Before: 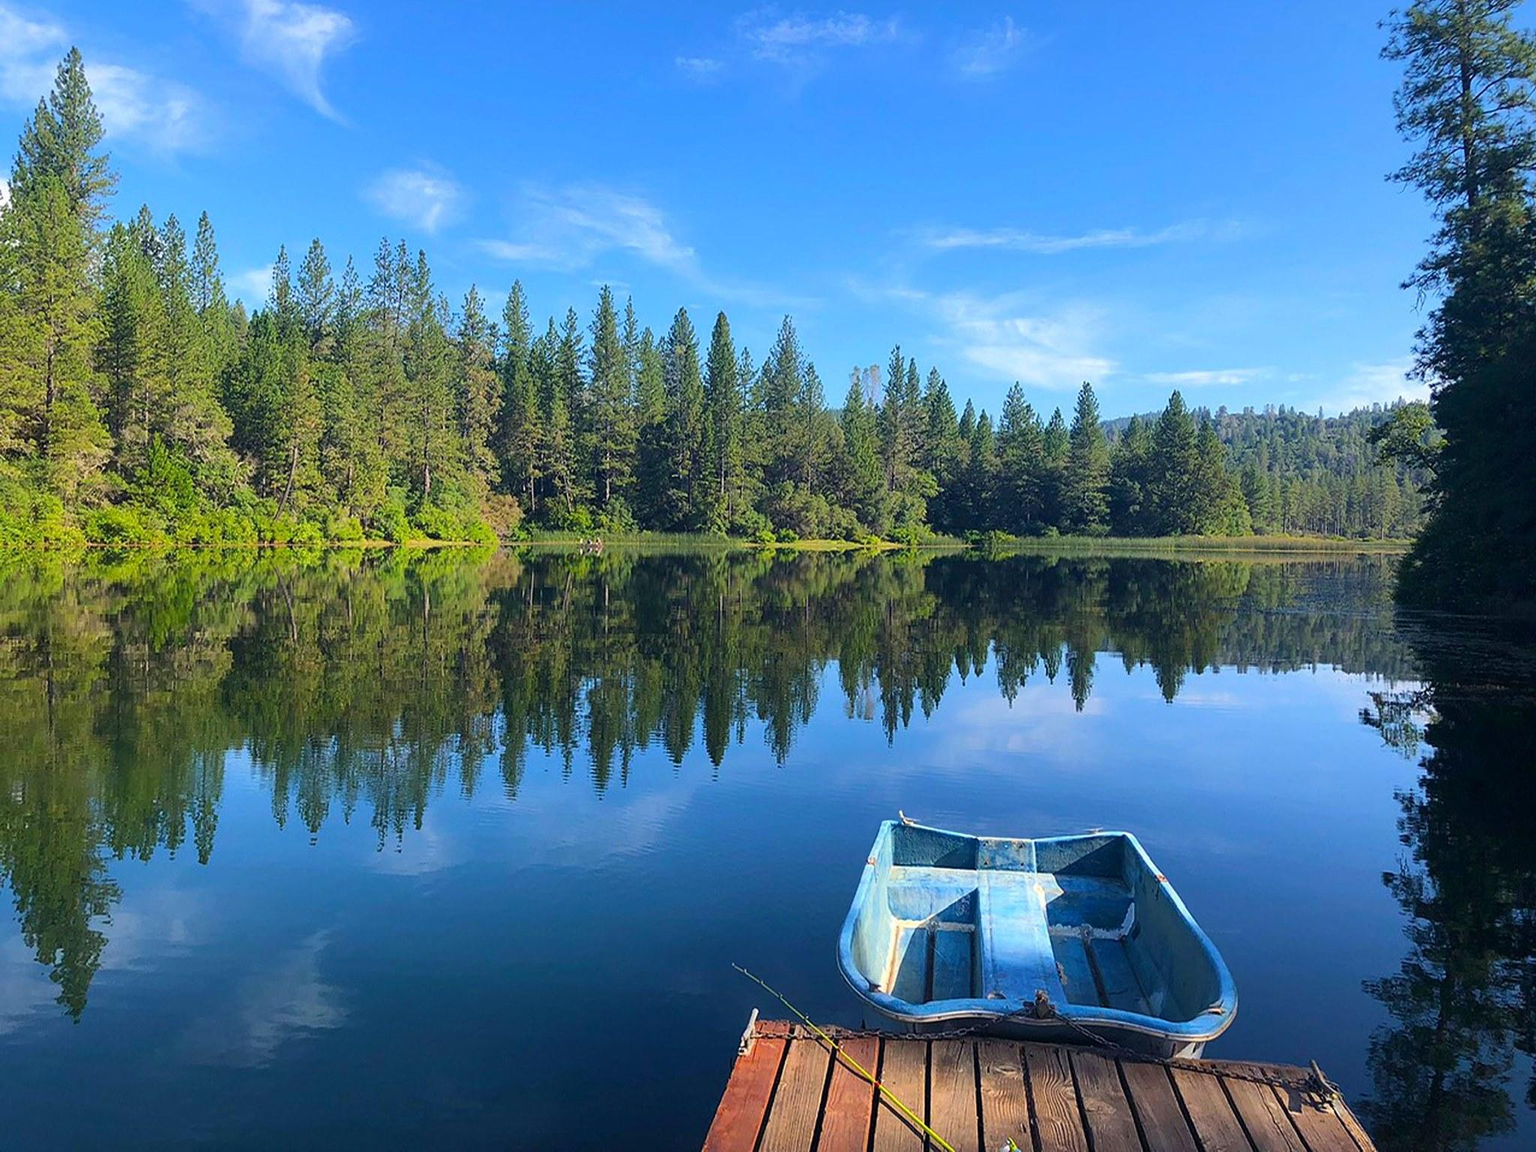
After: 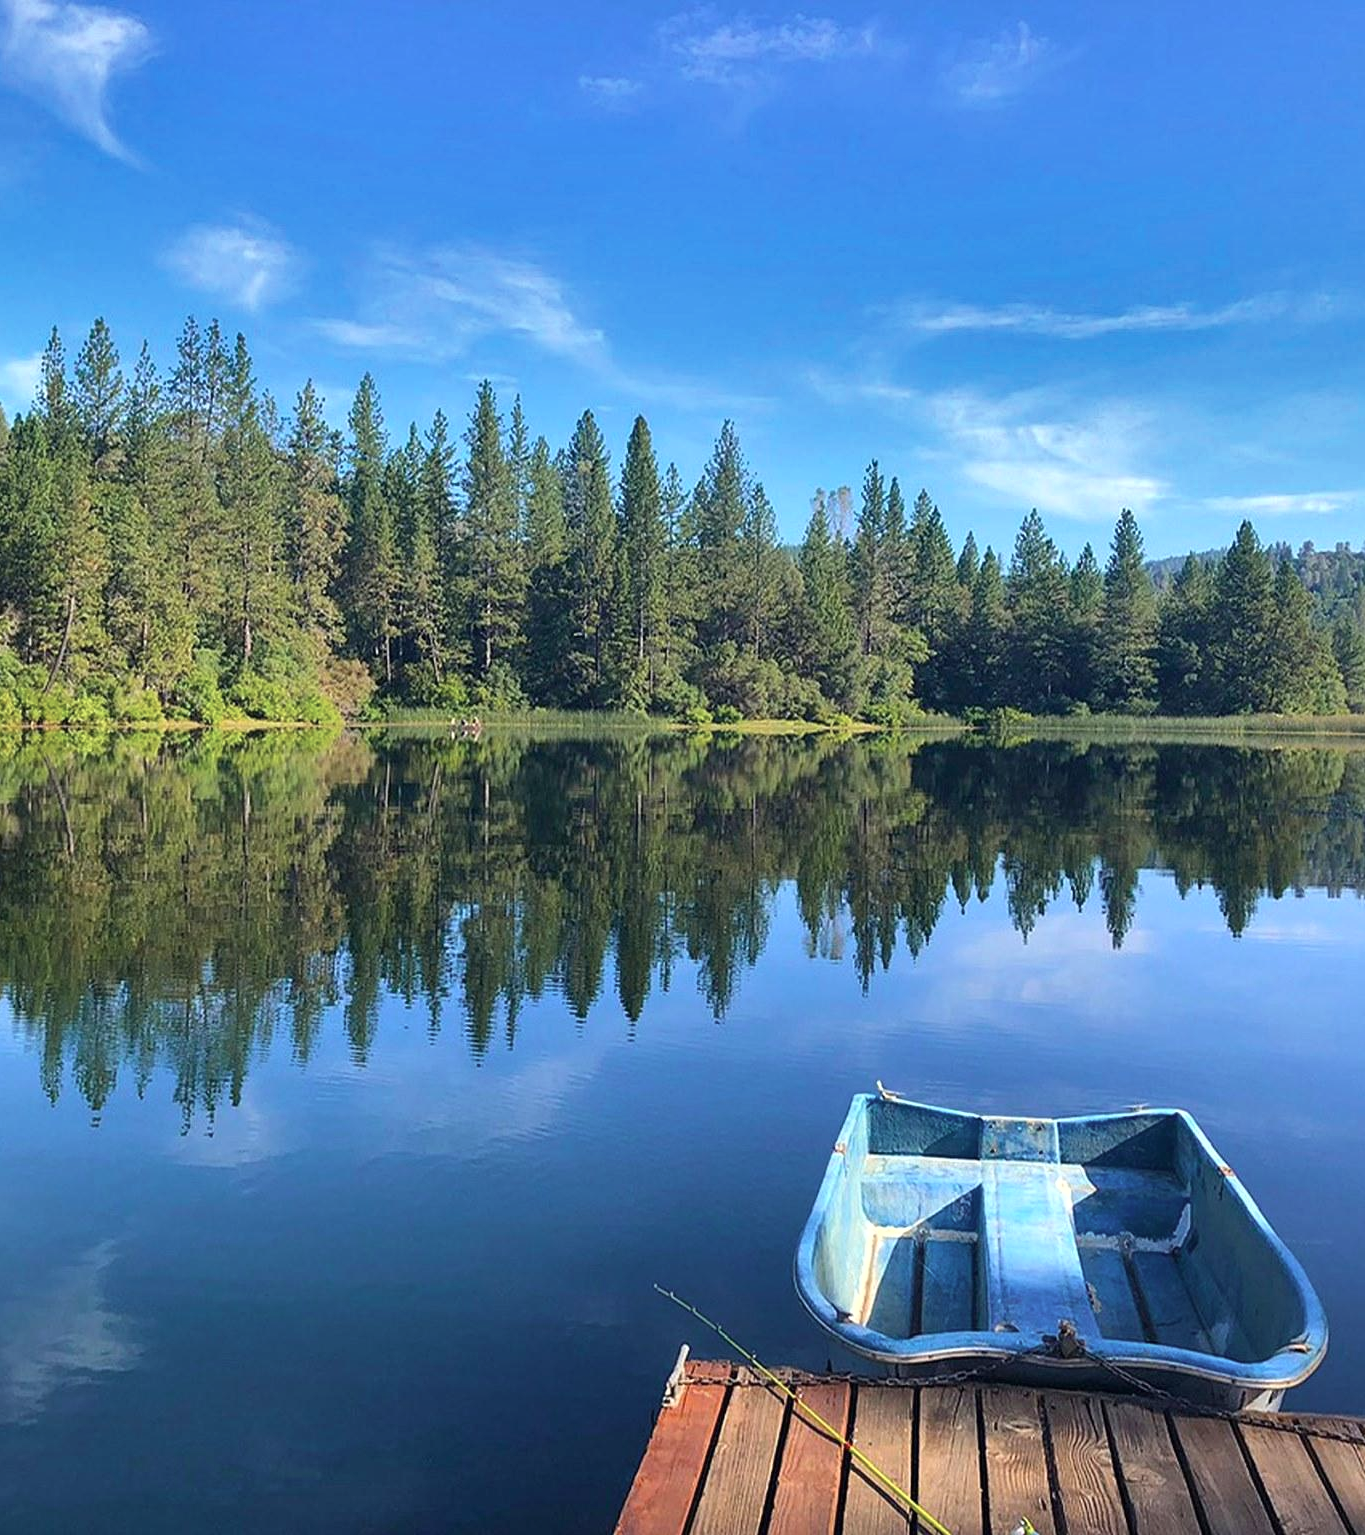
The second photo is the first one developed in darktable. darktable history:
exposure: exposure 0.161 EV, compensate highlight preservation false
shadows and highlights: radius 108.52, shadows 40.68, highlights -72.88, low approximation 0.01, soften with gaussian
crop and rotate: left 15.754%, right 17.579%
color zones: curves: ch0 [(0, 0.5) (0.143, 0.5) (0.286, 0.5) (0.429, 0.504) (0.571, 0.5) (0.714, 0.509) (0.857, 0.5) (1, 0.5)]; ch1 [(0, 0.425) (0.143, 0.425) (0.286, 0.375) (0.429, 0.405) (0.571, 0.5) (0.714, 0.47) (0.857, 0.425) (1, 0.435)]; ch2 [(0, 0.5) (0.143, 0.5) (0.286, 0.5) (0.429, 0.517) (0.571, 0.5) (0.714, 0.51) (0.857, 0.5) (1, 0.5)]
